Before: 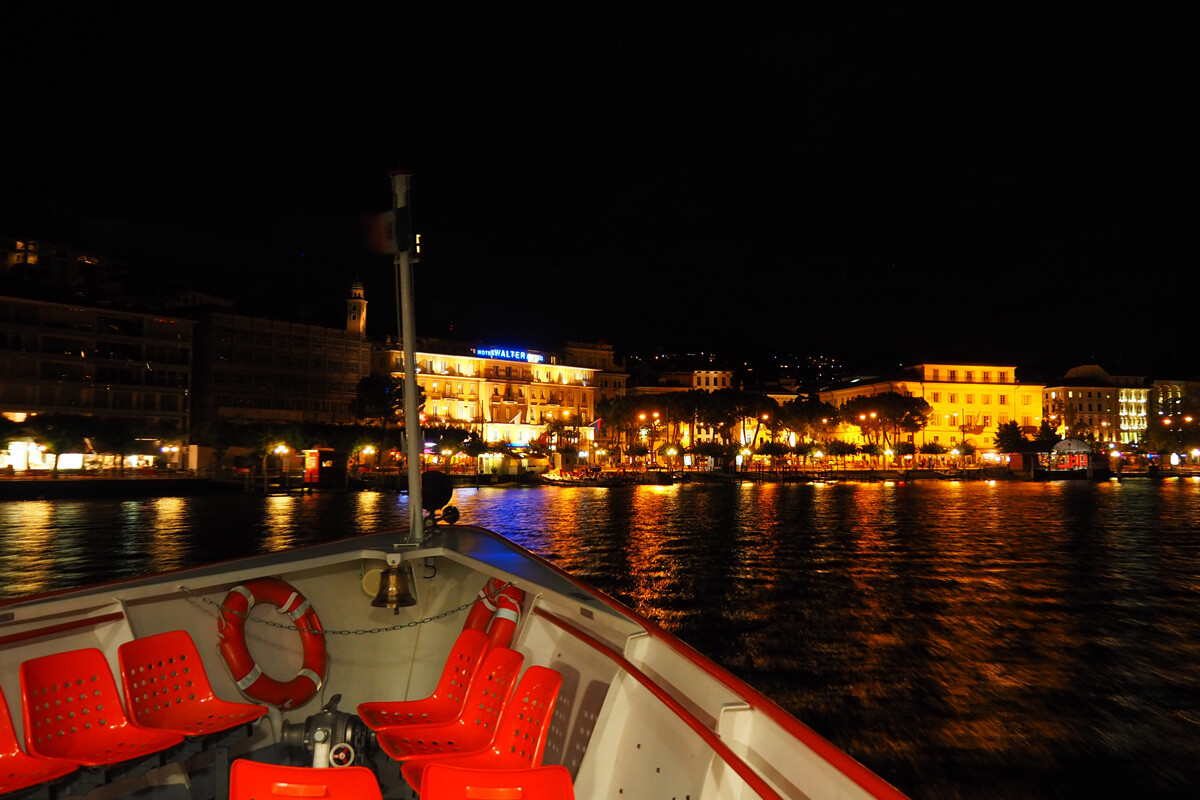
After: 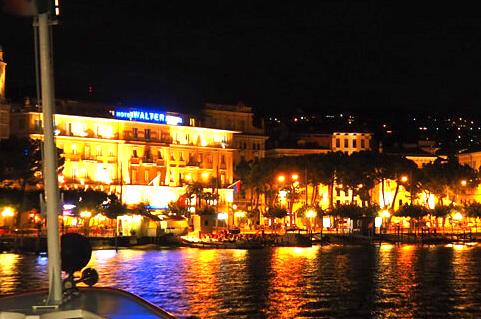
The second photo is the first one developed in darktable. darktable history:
exposure: black level correction 0, exposure 1.106 EV, compensate exposure bias true, compensate highlight preservation false
crop: left 30.158%, top 29.789%, right 29.731%, bottom 30.218%
